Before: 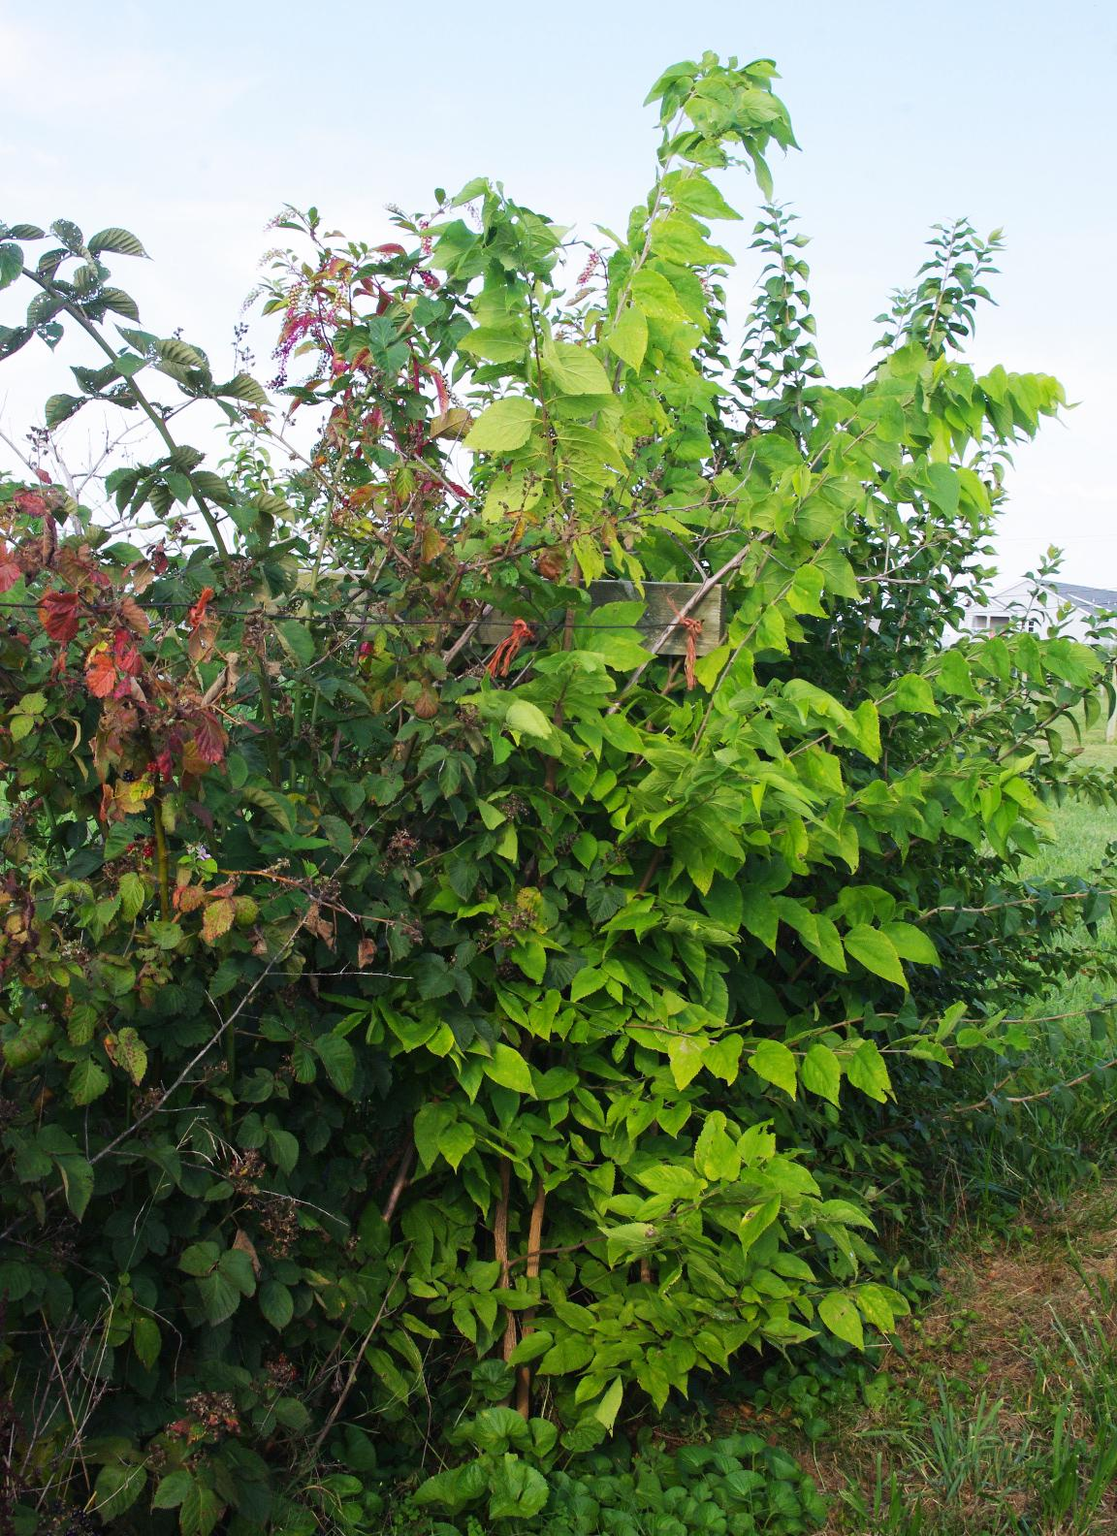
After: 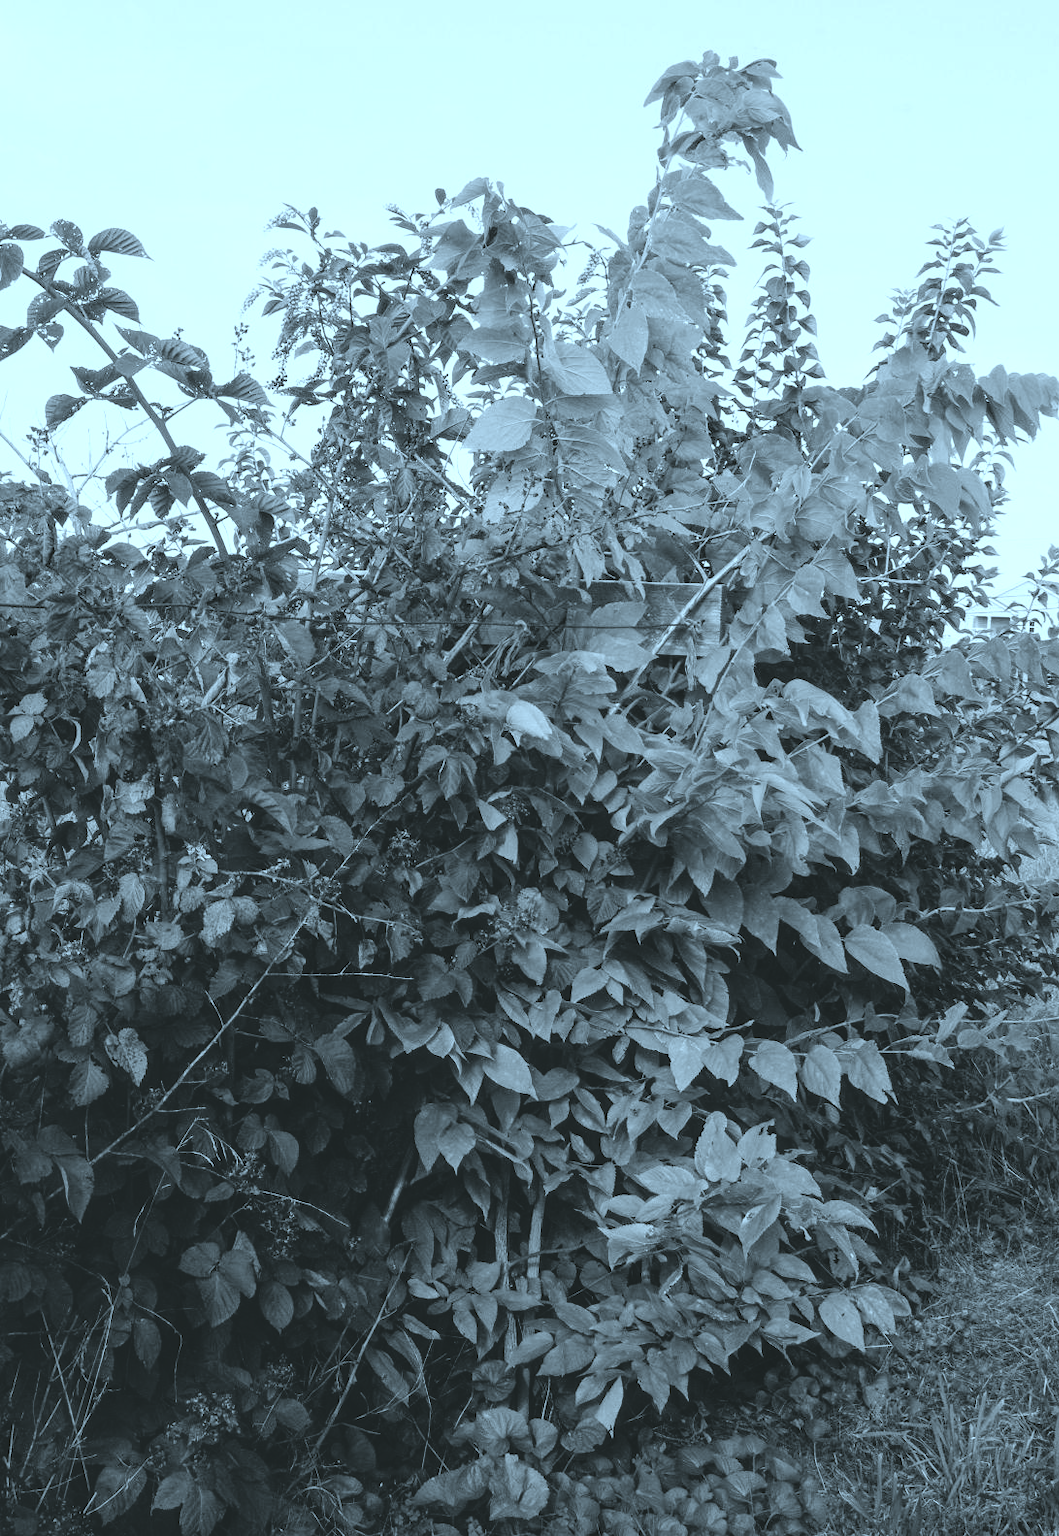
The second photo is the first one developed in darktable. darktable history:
color balance rgb: perceptual saturation grading › global saturation 20%, perceptual saturation grading › highlights -25.794%, perceptual saturation grading › shadows 24.563%, hue shift -148.27°, perceptual brilliance grading › global brilliance 14.455%, perceptual brilliance grading › shadows -34.897%, contrast 35.021%, saturation formula JzAzBz (2021)
crop and rotate: left 0%, right 5.129%
color calibration: output gray [0.31, 0.36, 0.33, 0], illuminant custom, x 0.372, y 0.383, temperature 4280.78 K
tone curve: curves: ch0 [(0, 0) (0.402, 0.473) (0.673, 0.68) (0.899, 0.832) (0.999, 0.903)]; ch1 [(0, 0) (0.379, 0.262) (0.464, 0.425) (0.498, 0.49) (0.507, 0.5) (0.53, 0.532) (0.582, 0.583) (0.68, 0.672) (0.791, 0.748) (1, 0.896)]; ch2 [(0, 0) (0.199, 0.414) (0.438, 0.49) (0.496, 0.501) (0.515, 0.546) (0.577, 0.605) (0.632, 0.649) (0.717, 0.727) (0.845, 0.855) (0.998, 0.977)], color space Lab, independent channels, preserve colors none
color correction: highlights a* -9.17, highlights b* -22.49
local contrast: detail 130%
contrast brightness saturation: contrast -0.25, saturation -0.443
tone equalizer: edges refinement/feathering 500, mask exposure compensation -1.57 EV, preserve details no
